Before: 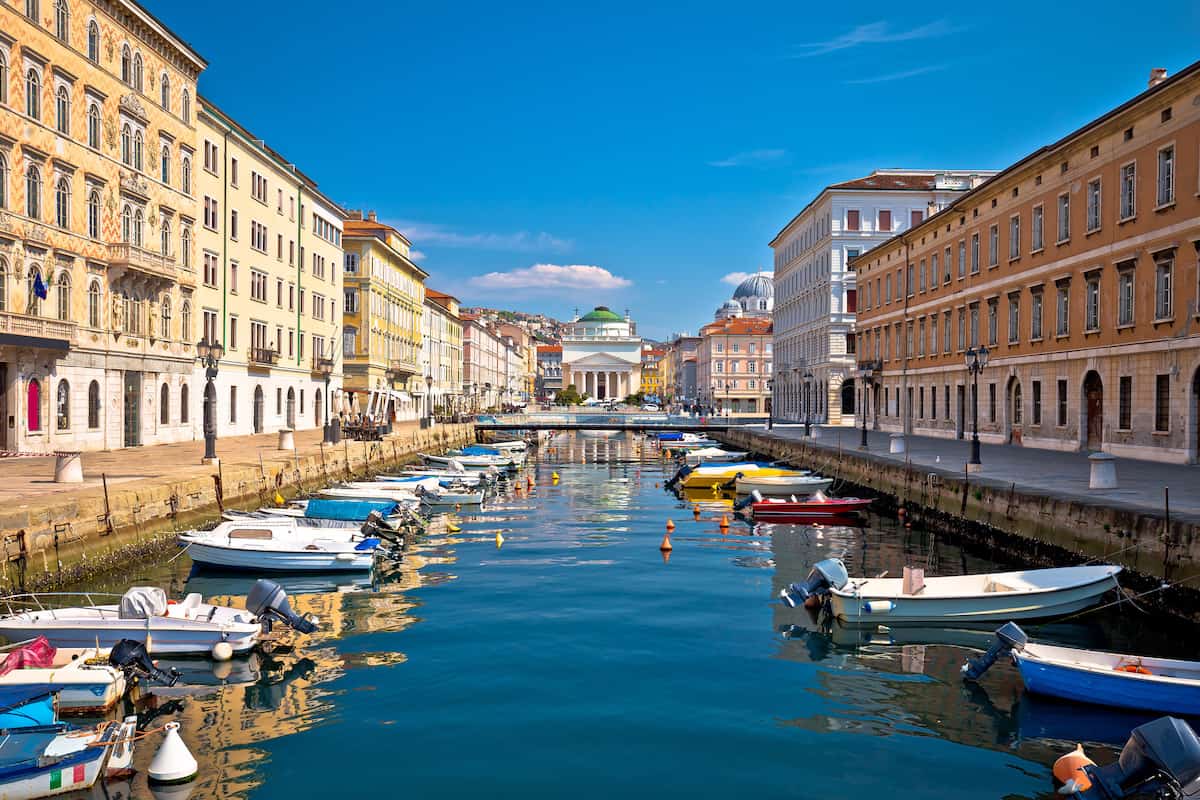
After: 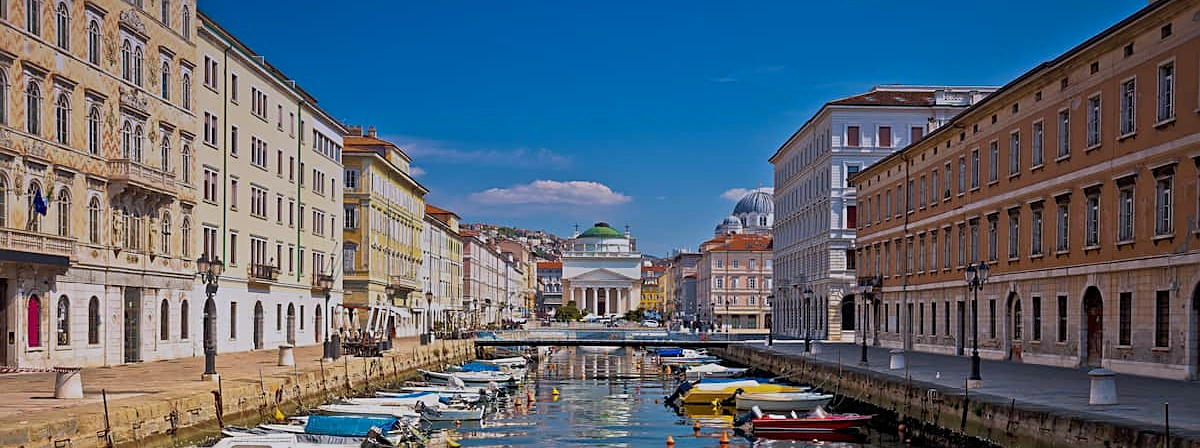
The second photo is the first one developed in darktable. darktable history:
sharpen: on, module defaults
exposure: exposure -0.492 EV, compensate highlight preservation false
graduated density: hue 238.83°, saturation 50%
crop and rotate: top 10.605%, bottom 33.274%
